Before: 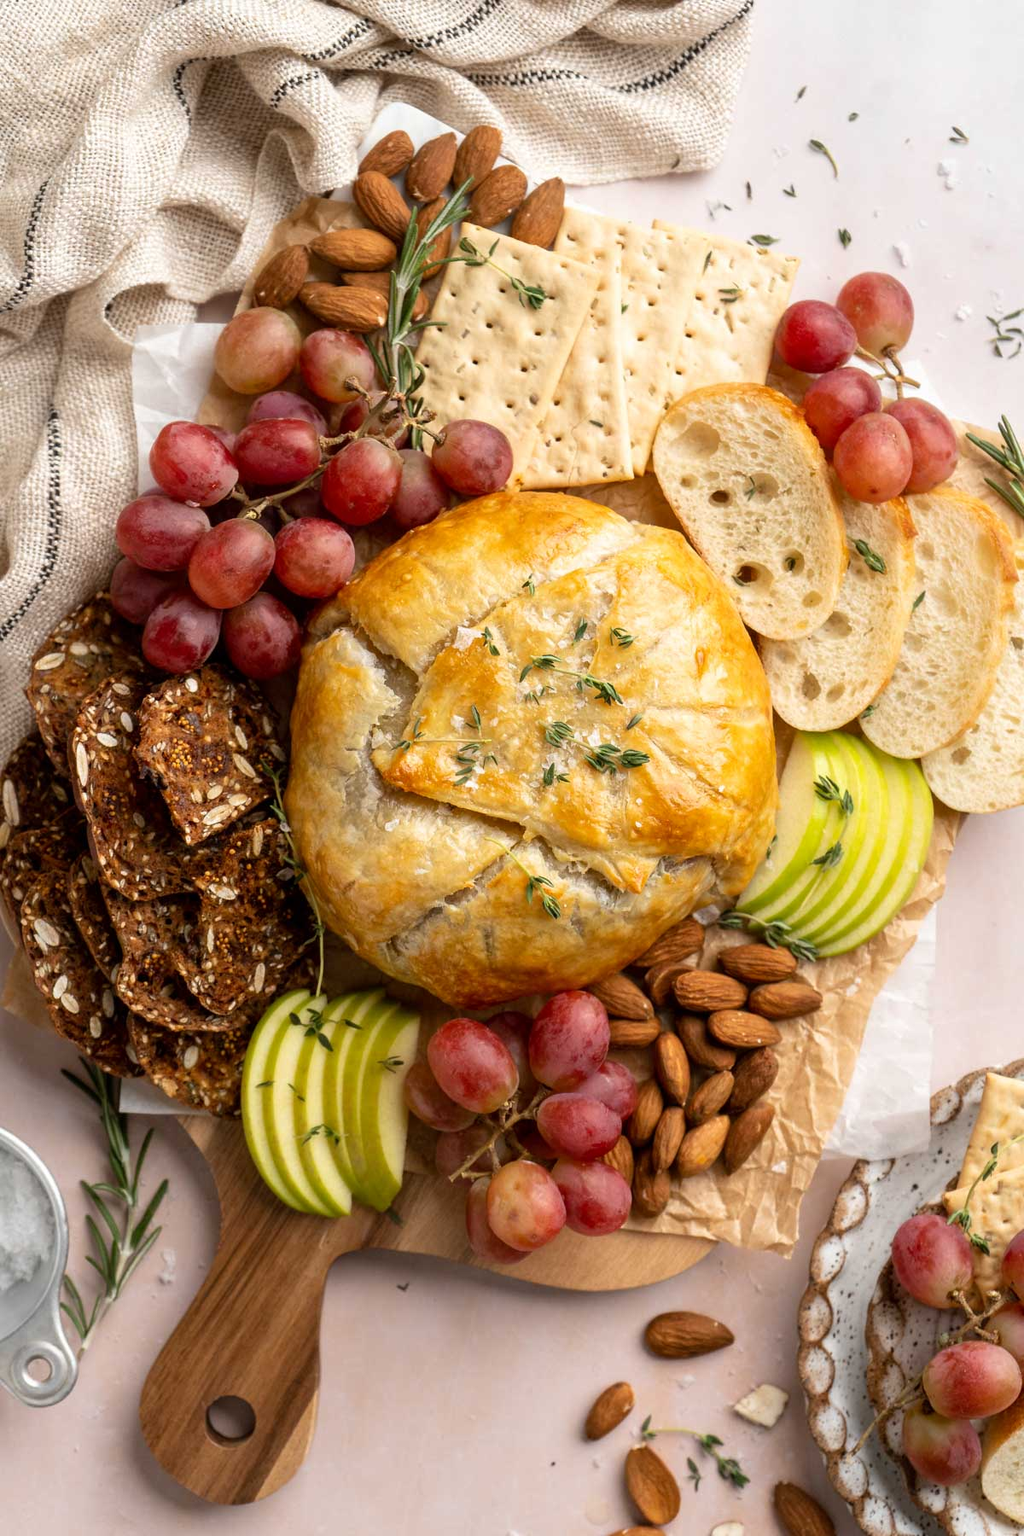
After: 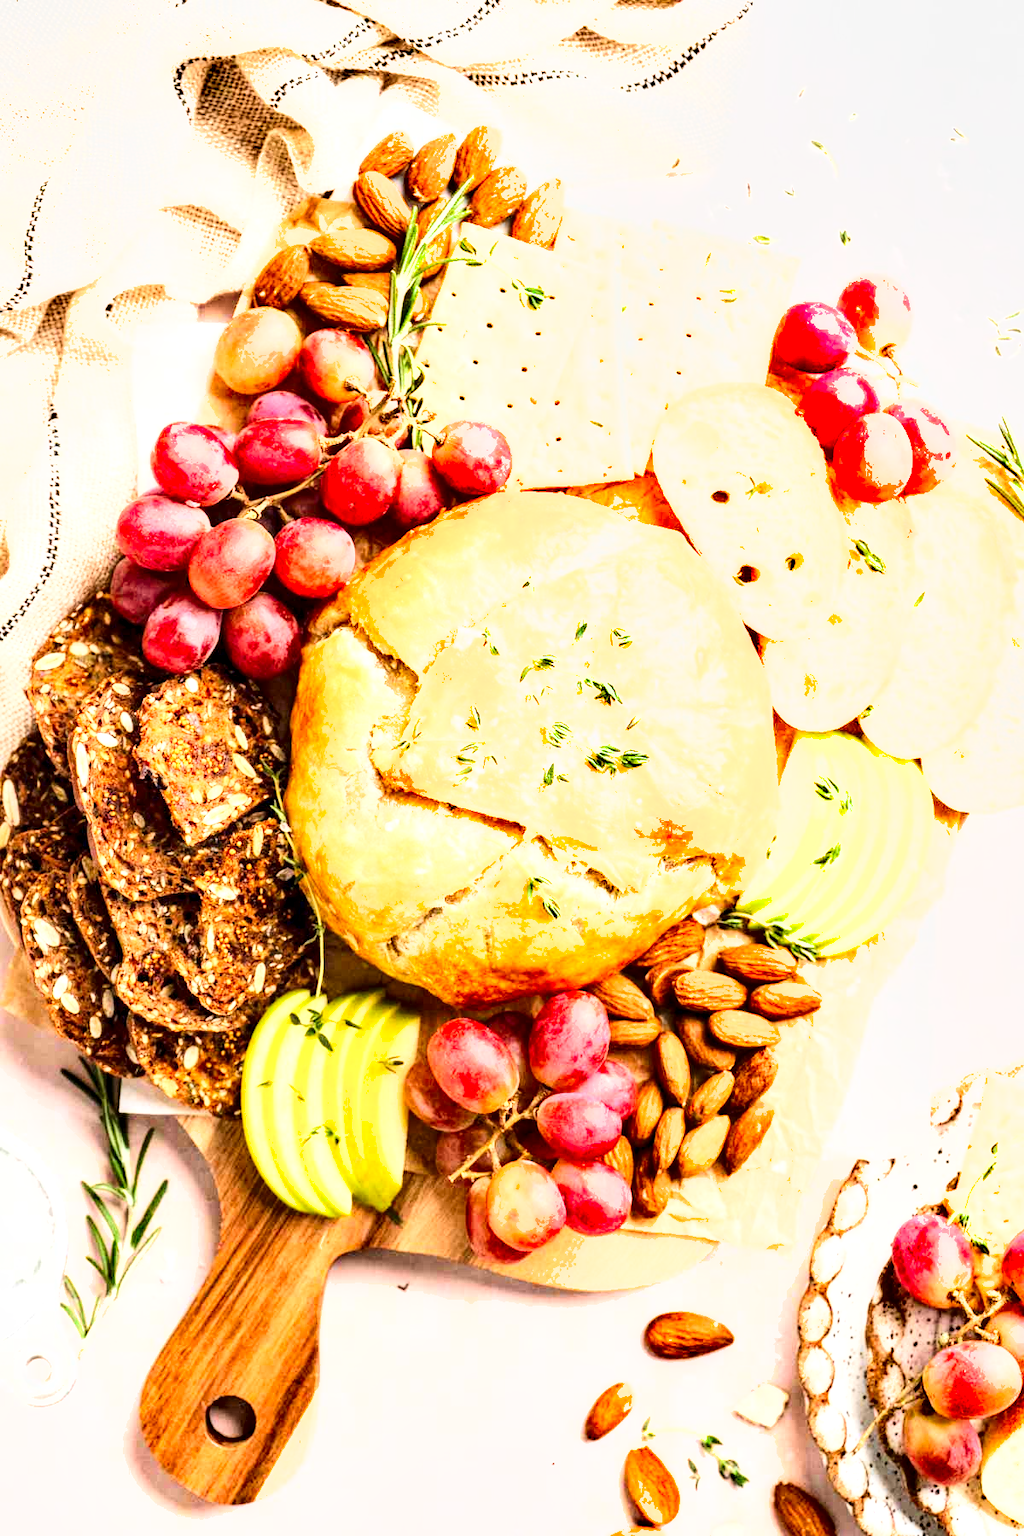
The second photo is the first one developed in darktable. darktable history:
shadows and highlights: soften with gaussian
local contrast: shadows 97%, midtone range 0.493
exposure: black level correction 0, exposure 2.131 EV, compensate exposure bias true, compensate highlight preservation false
base curve: curves: ch0 [(0, 0) (0.028, 0.03) (0.121, 0.232) (0.46, 0.748) (0.859, 0.968) (1, 1)]
